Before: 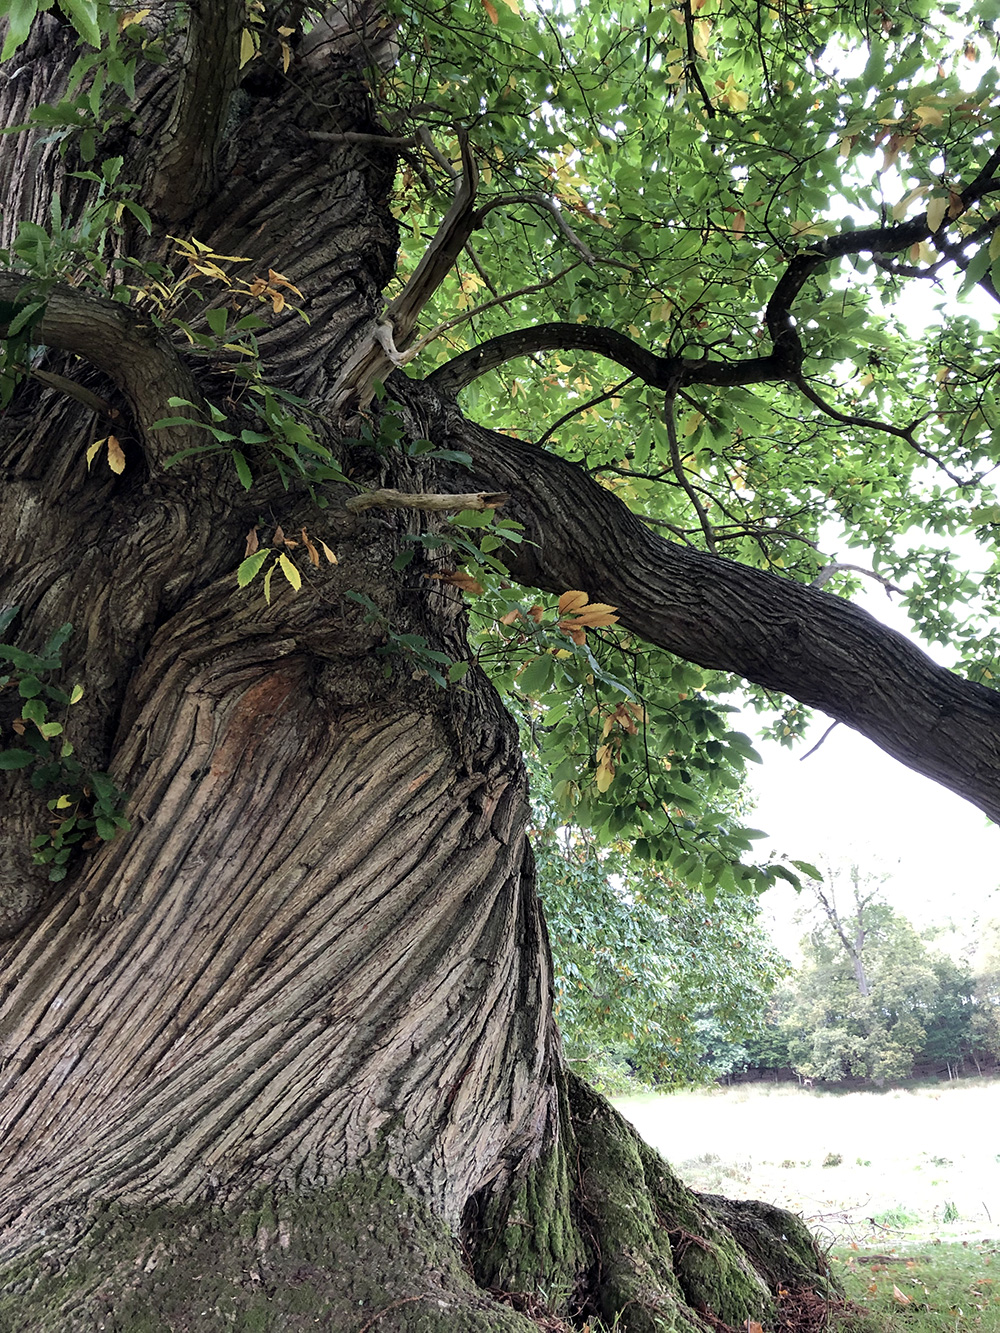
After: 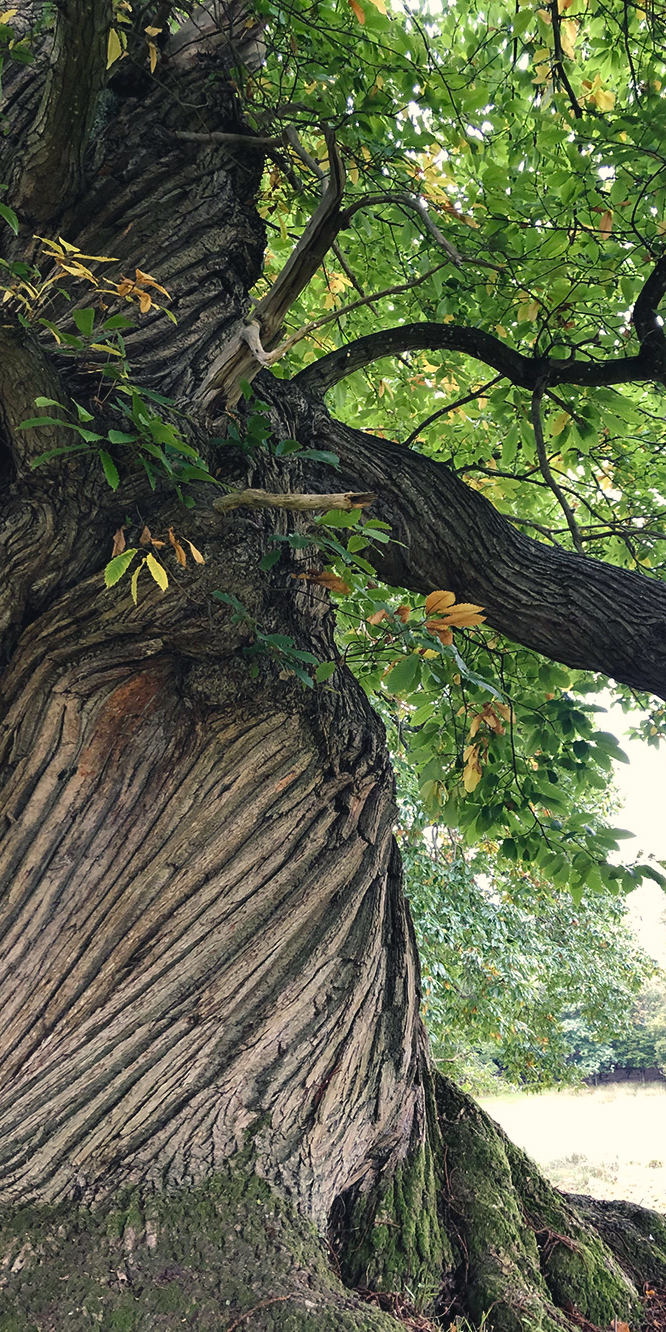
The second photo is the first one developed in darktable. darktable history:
color balance rgb: shadows lift › chroma 2%, shadows lift › hue 219.6°, power › hue 313.2°, highlights gain › chroma 3%, highlights gain › hue 75.6°, global offset › luminance 0.5%, perceptual saturation grading › global saturation 15.33%, perceptual saturation grading › highlights -19.33%, perceptual saturation grading › shadows 20%, global vibrance 20%
crop and rotate: left 13.342%, right 19.991%
